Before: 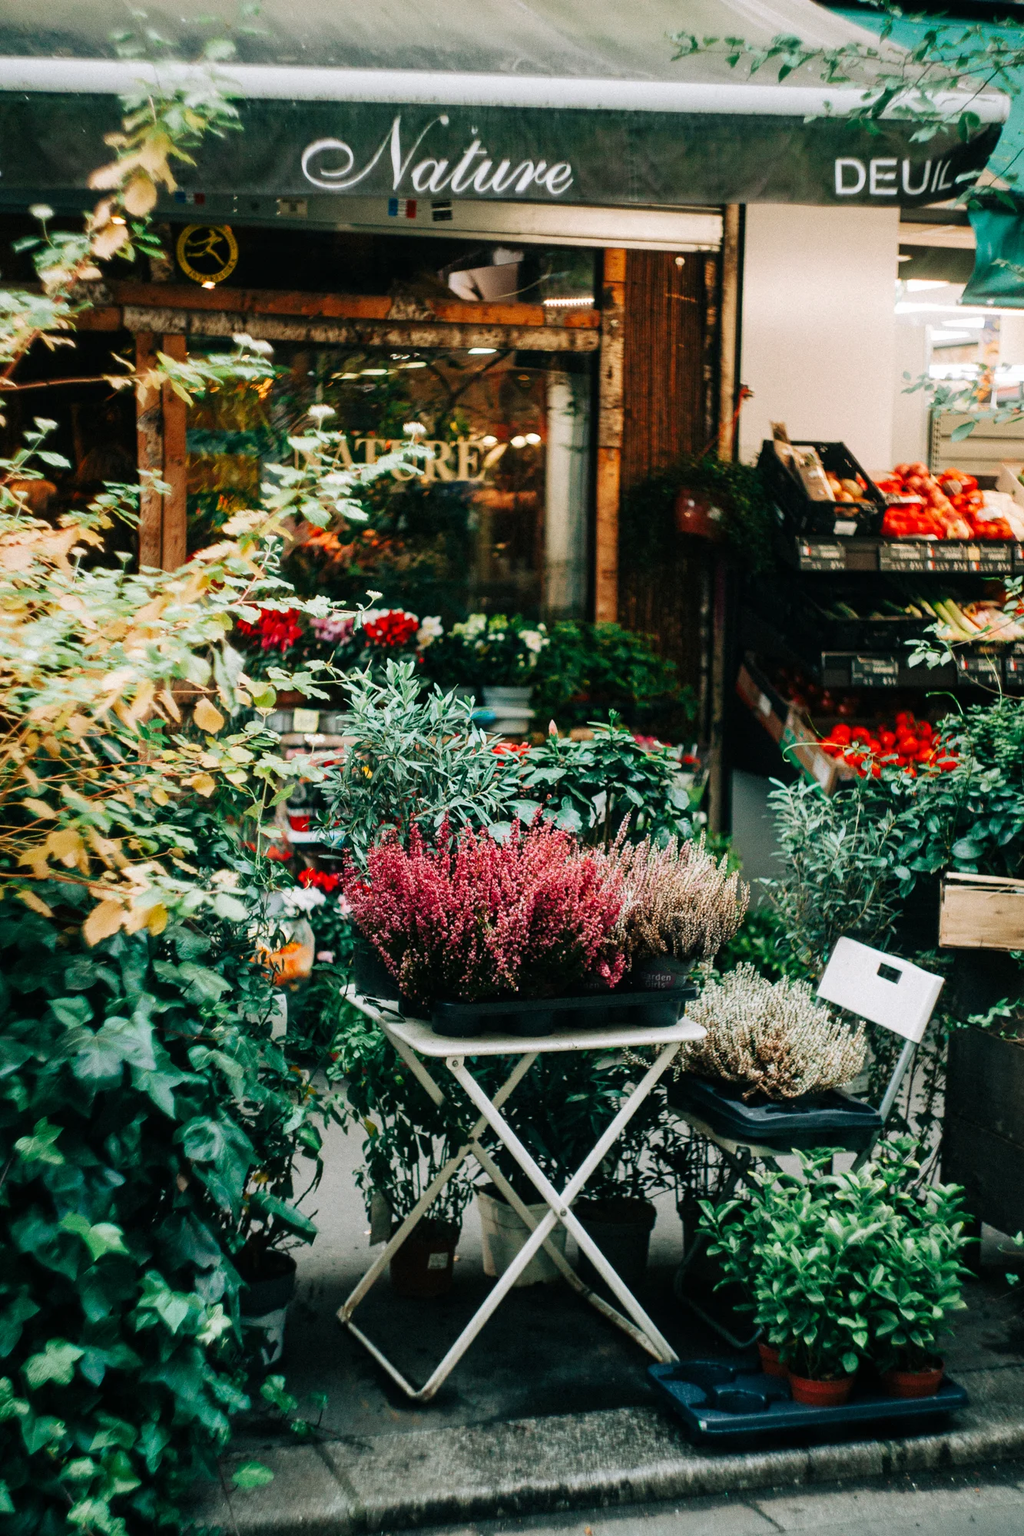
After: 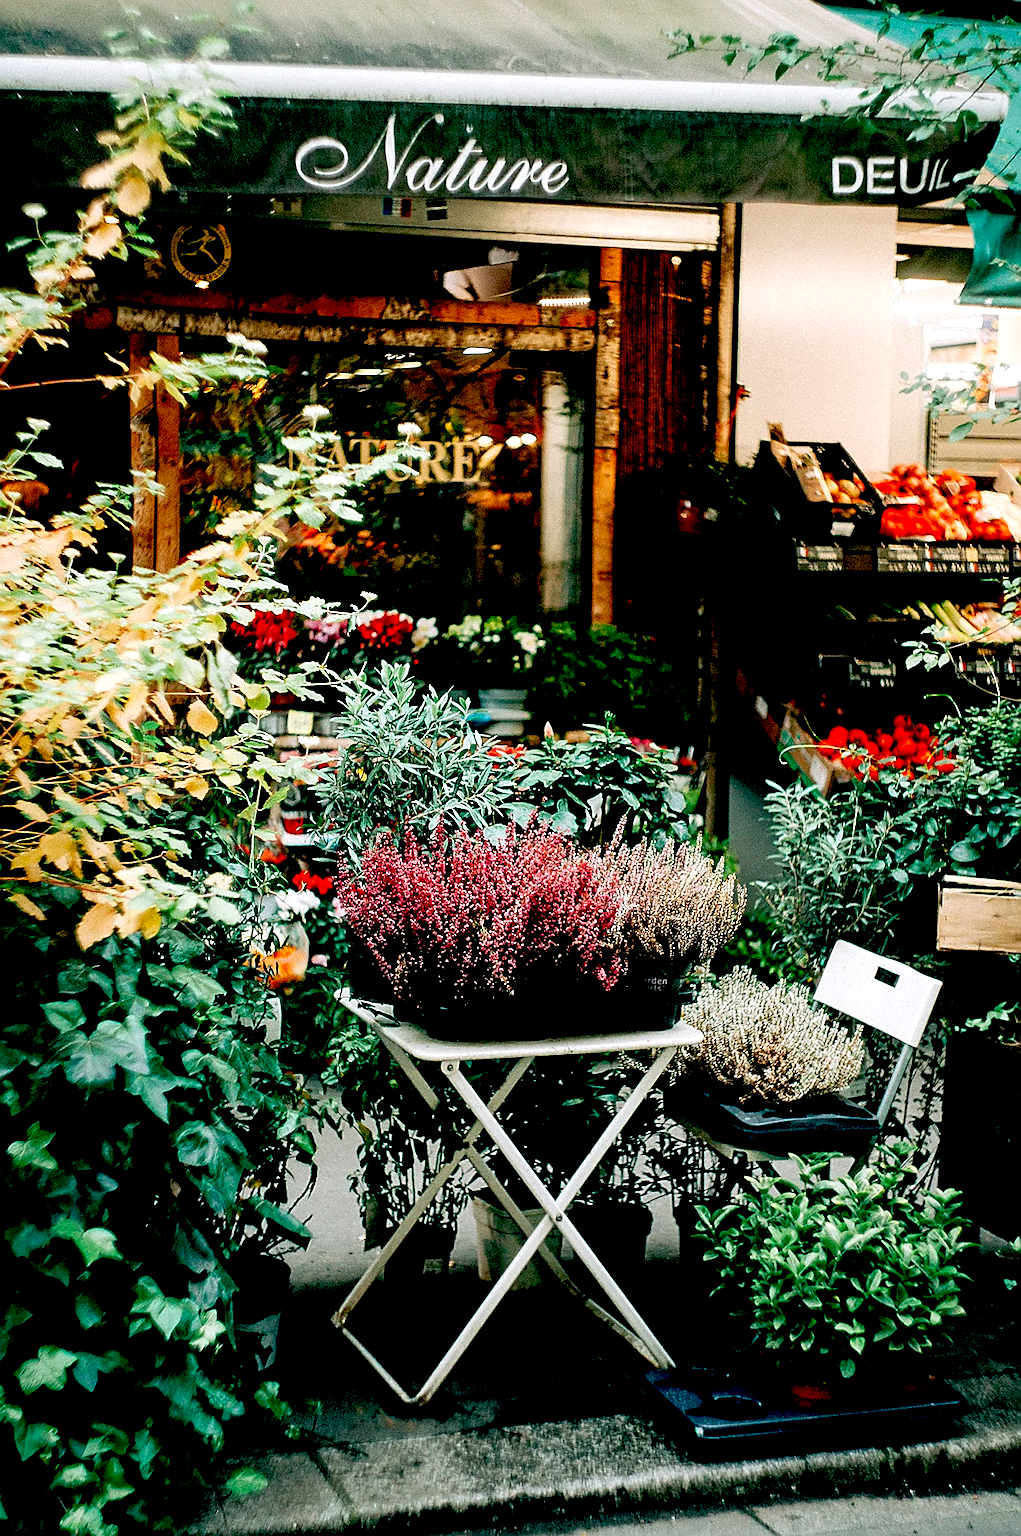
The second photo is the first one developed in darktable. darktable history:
exposure: black level correction 0.031, exposure 0.308 EV, compensate exposure bias true, compensate highlight preservation false
crop and rotate: left 0.816%, top 0.195%, bottom 0.378%
sharpen: radius 1.364, amount 1.241, threshold 0.697
